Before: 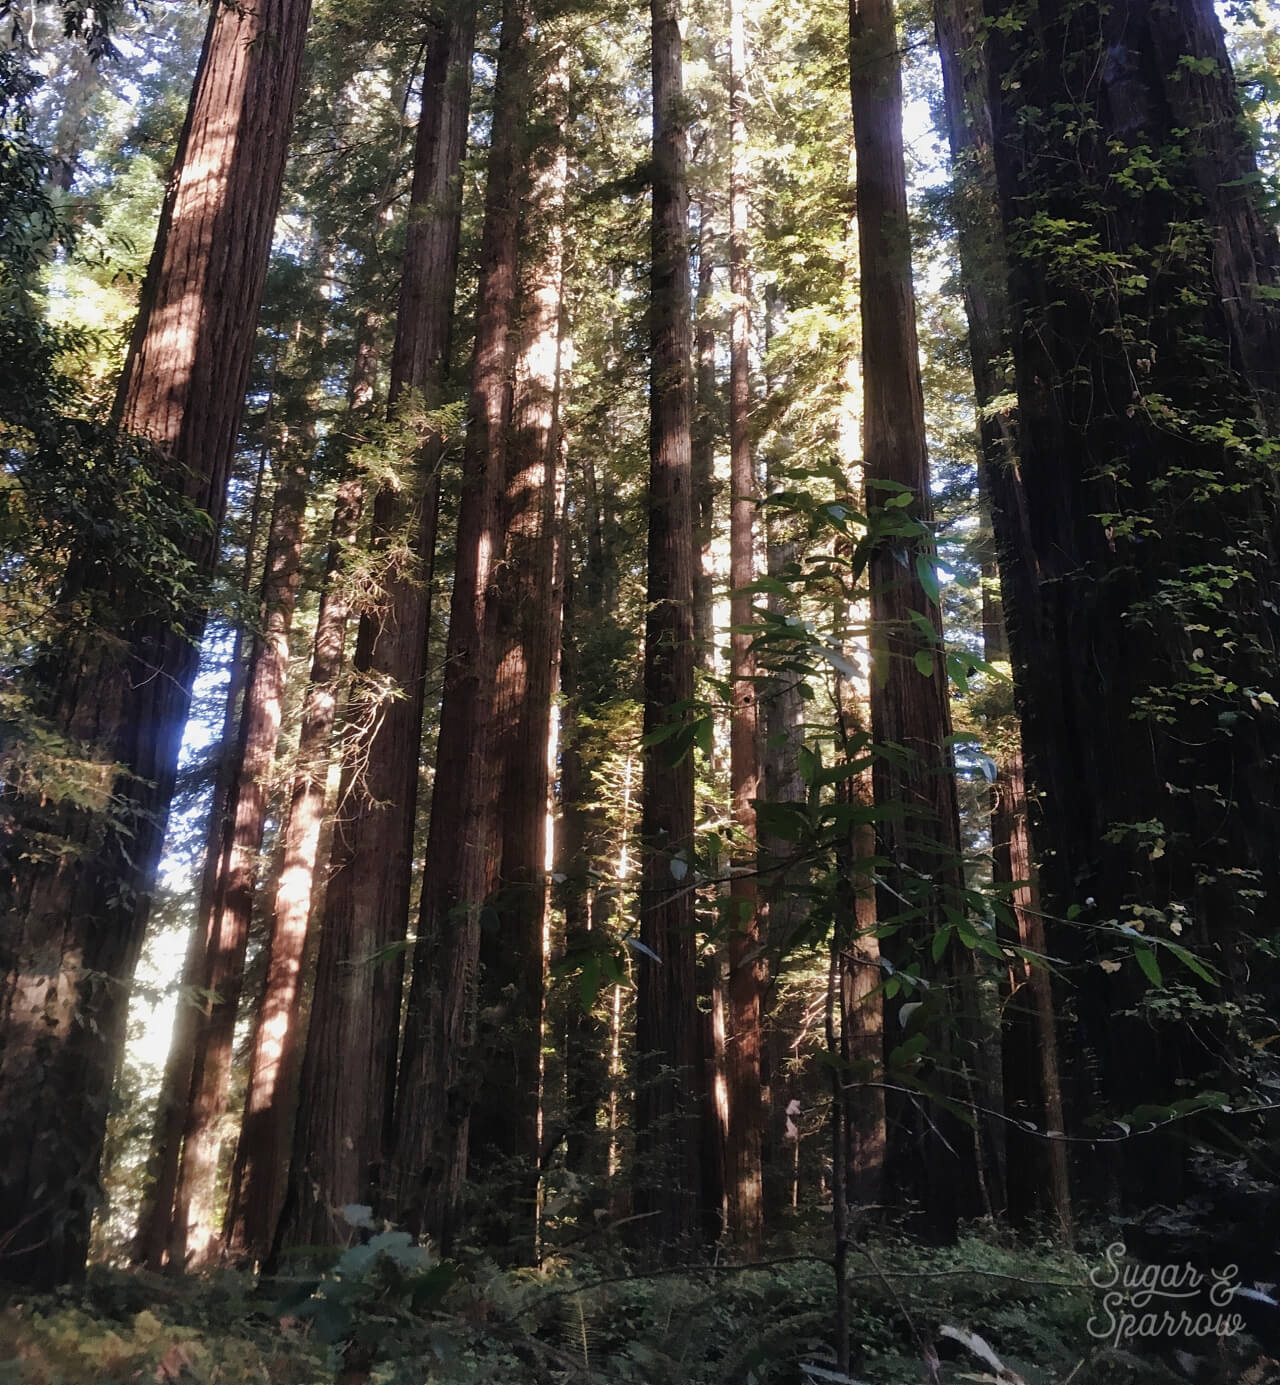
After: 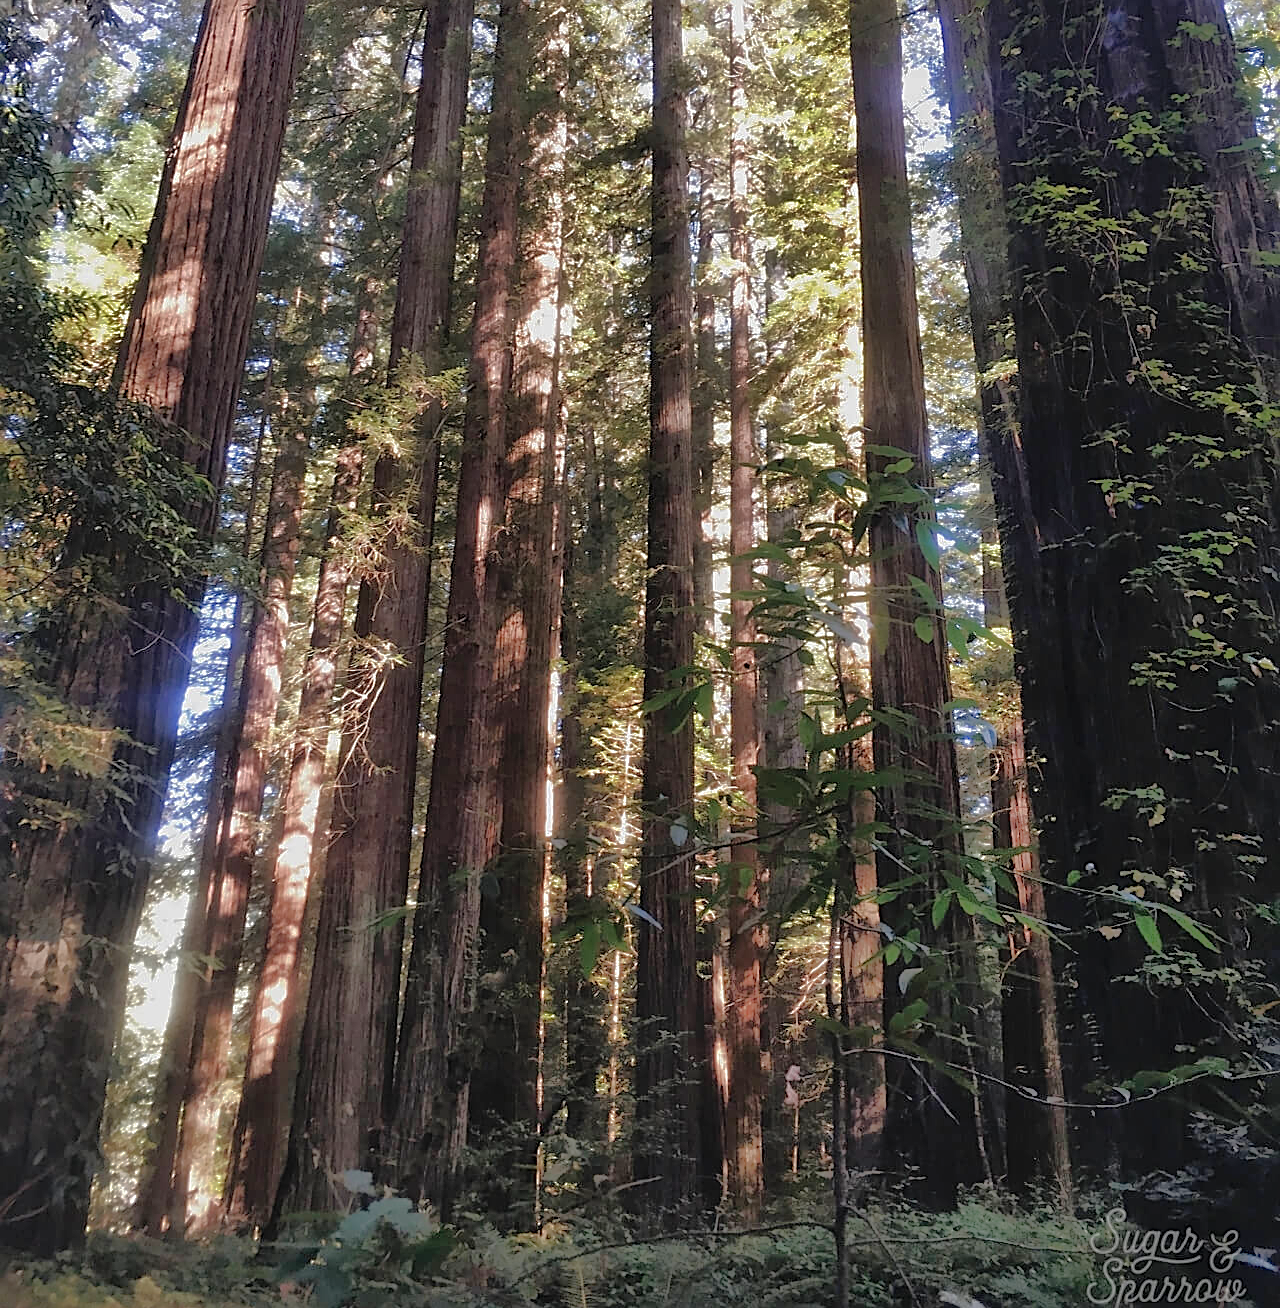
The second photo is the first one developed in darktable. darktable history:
rgb levels: preserve colors max RGB
sharpen: on, module defaults
crop and rotate: top 2.479%, bottom 3.018%
shadows and highlights: shadows 60, highlights -60
